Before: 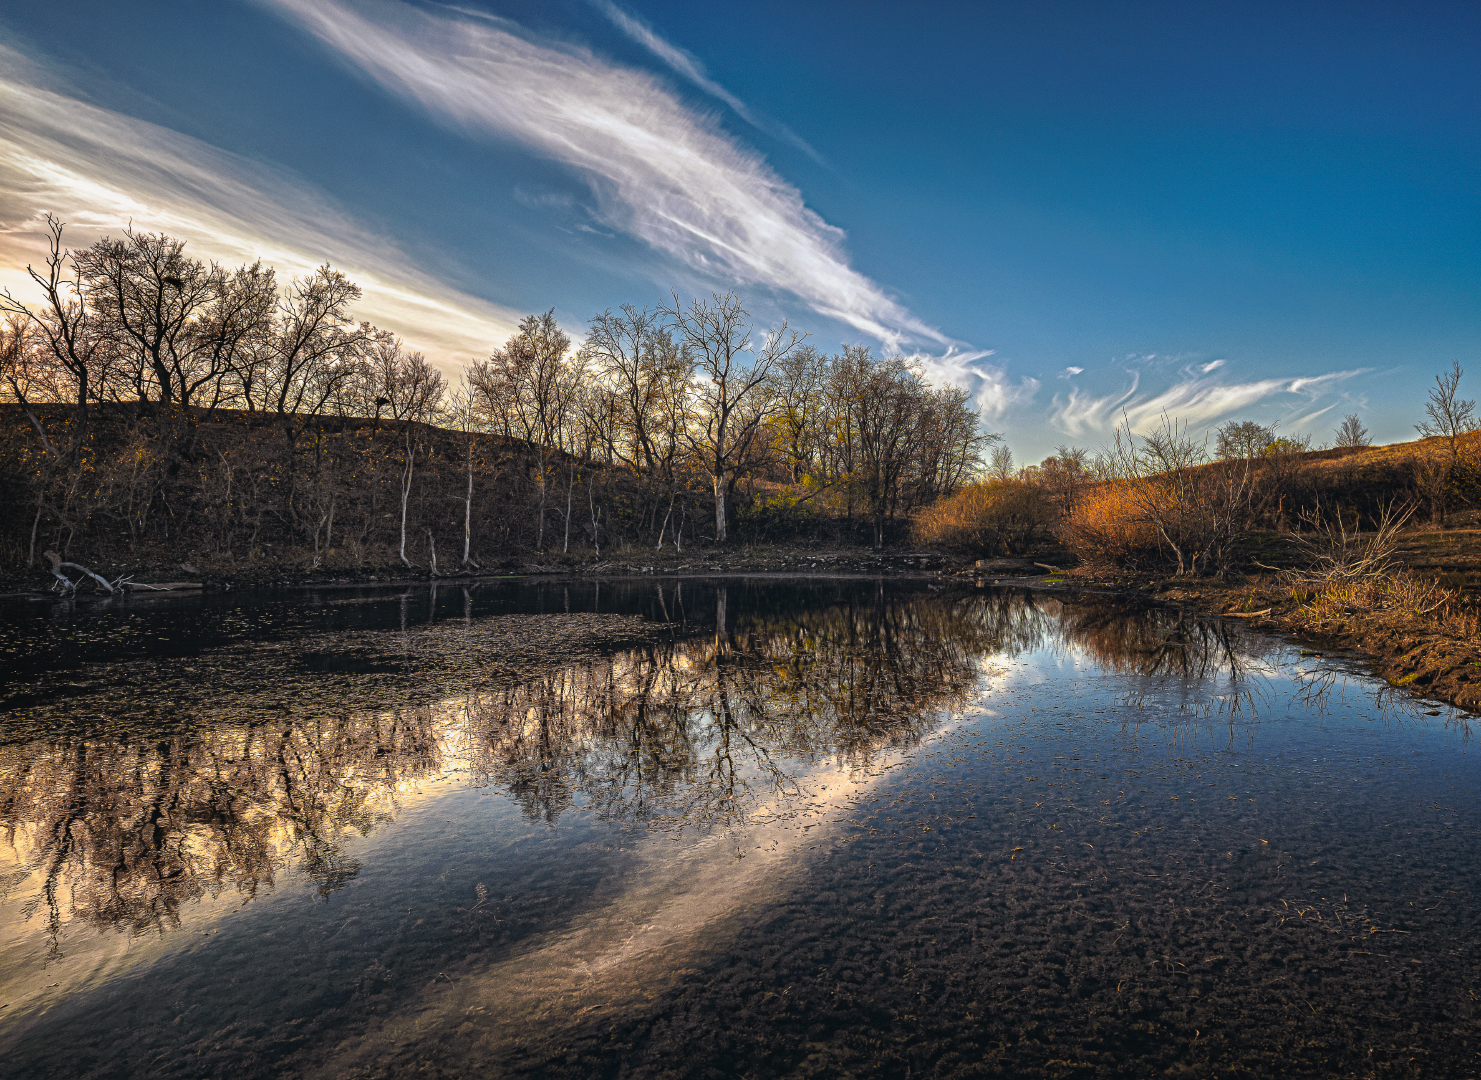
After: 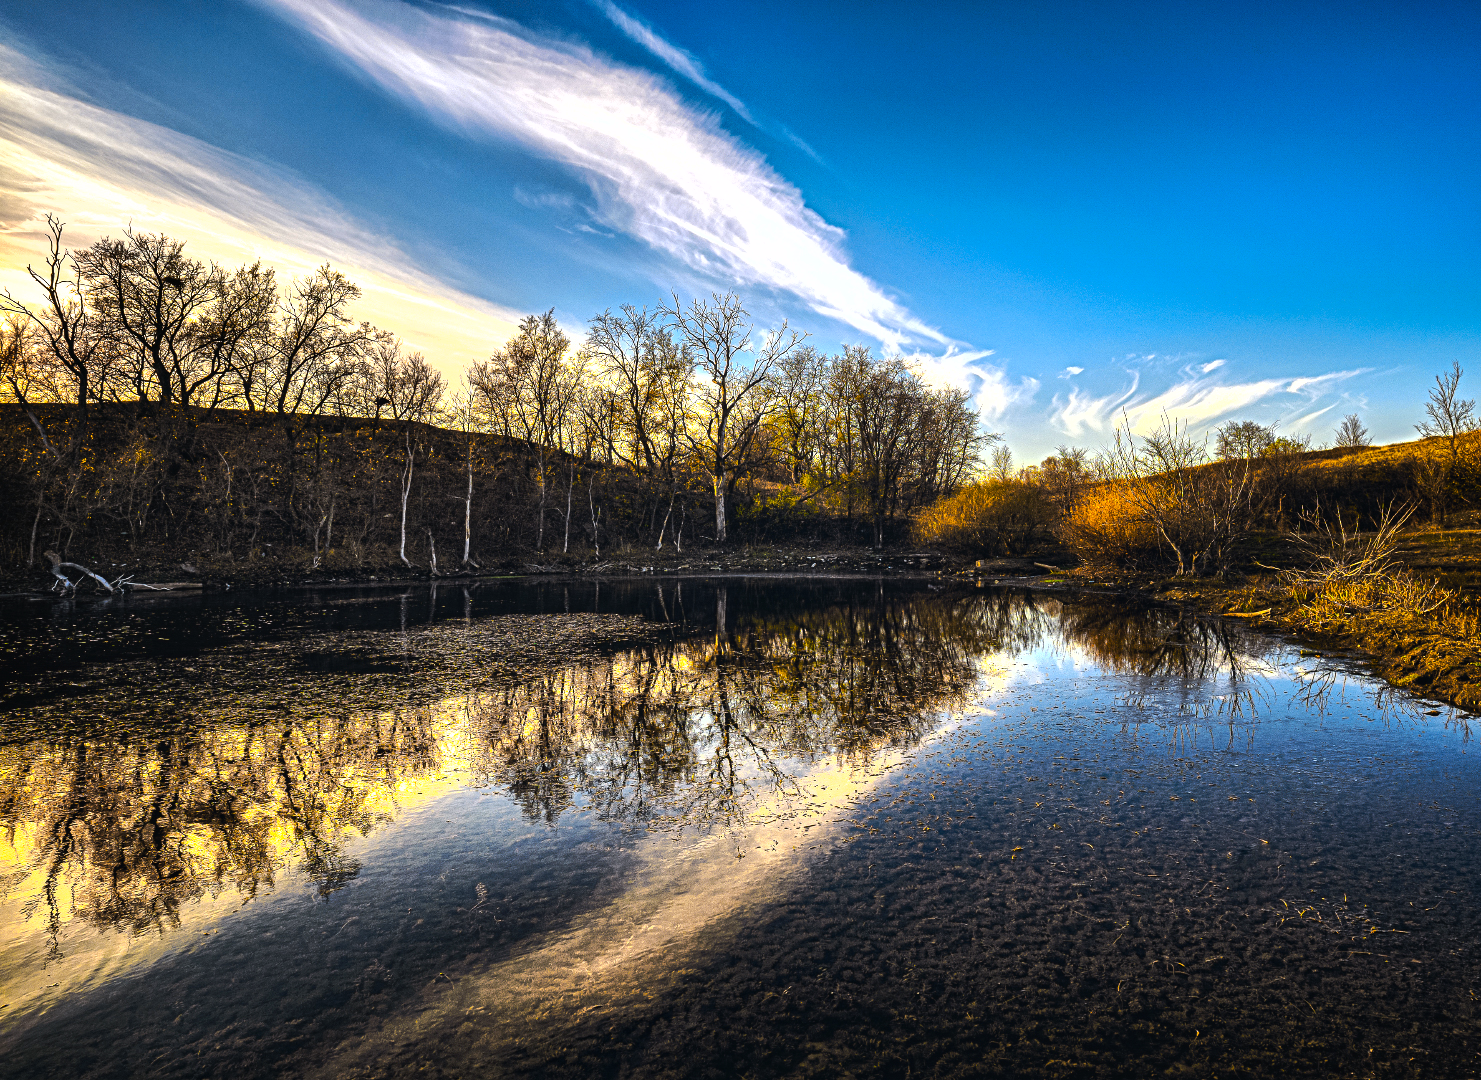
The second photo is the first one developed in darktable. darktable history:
color contrast: green-magenta contrast 0.8, blue-yellow contrast 1.1, unbound 0
tone equalizer: -8 EV -1.08 EV, -7 EV -1.01 EV, -6 EV -0.867 EV, -5 EV -0.578 EV, -3 EV 0.578 EV, -2 EV 0.867 EV, -1 EV 1.01 EV, +0 EV 1.08 EV, edges refinement/feathering 500, mask exposure compensation -1.57 EV, preserve details no
shadows and highlights: radius 125.46, shadows 30.51, highlights -30.51, low approximation 0.01, soften with gaussian
color balance rgb: perceptual saturation grading › global saturation 25%, perceptual brilliance grading › mid-tones 10%, perceptual brilliance grading › shadows 15%, global vibrance 20%
